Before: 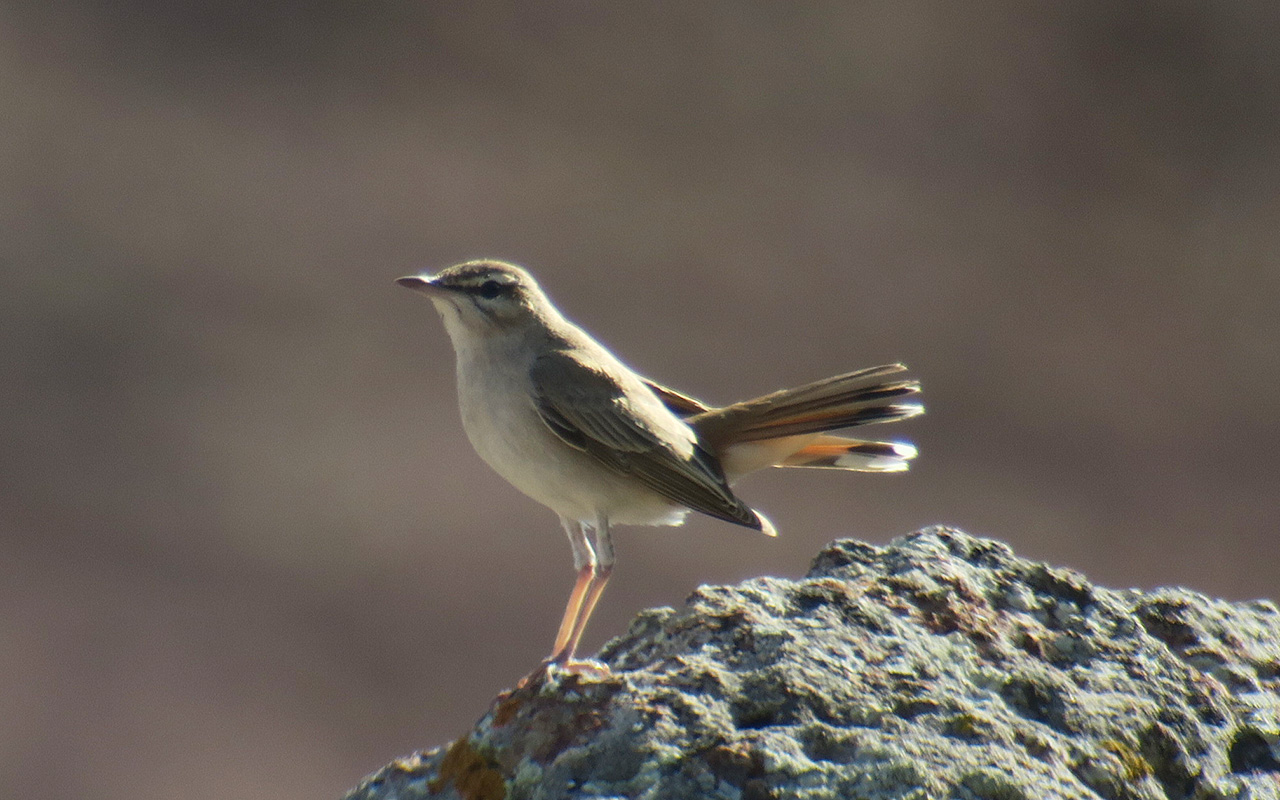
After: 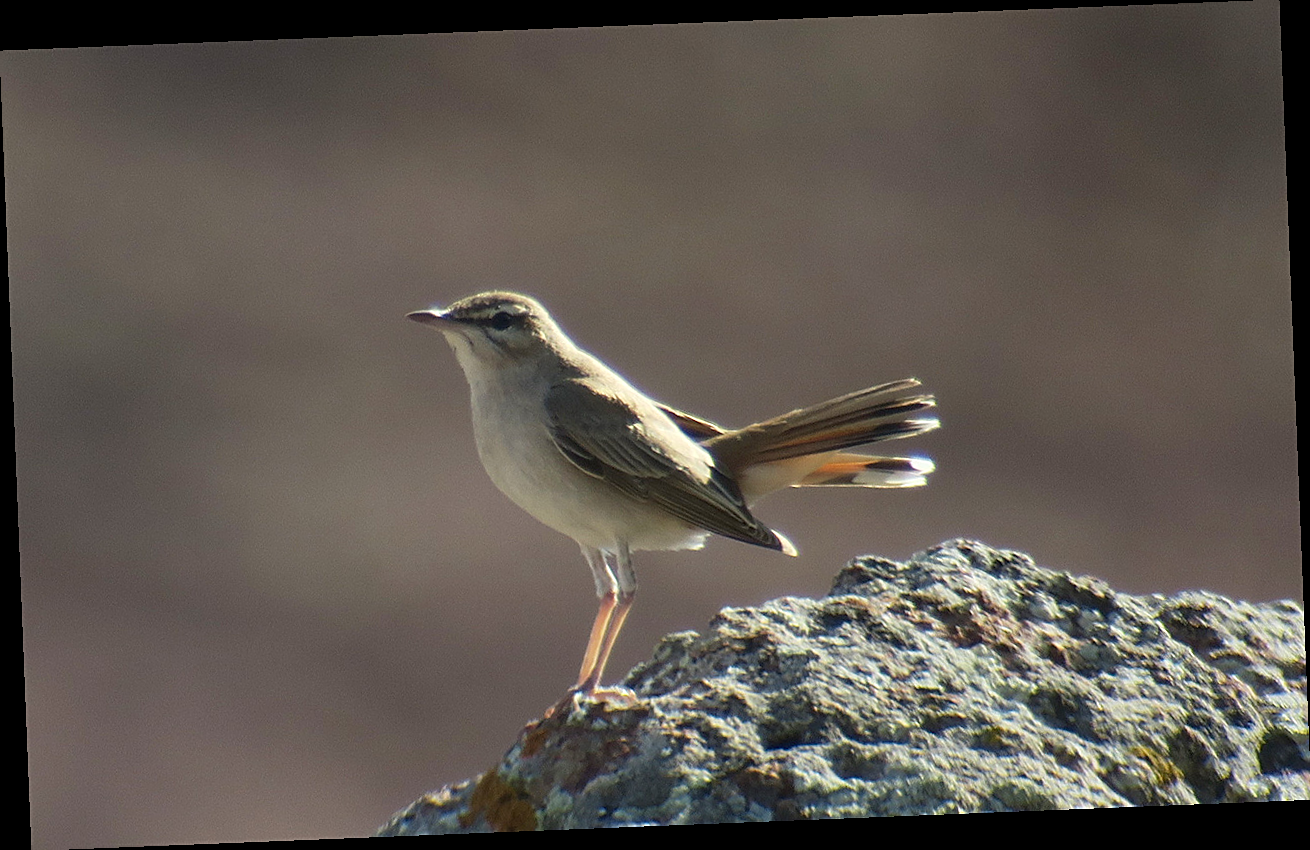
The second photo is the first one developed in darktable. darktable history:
rotate and perspective: rotation -2.29°, automatic cropping off
sharpen: on, module defaults
